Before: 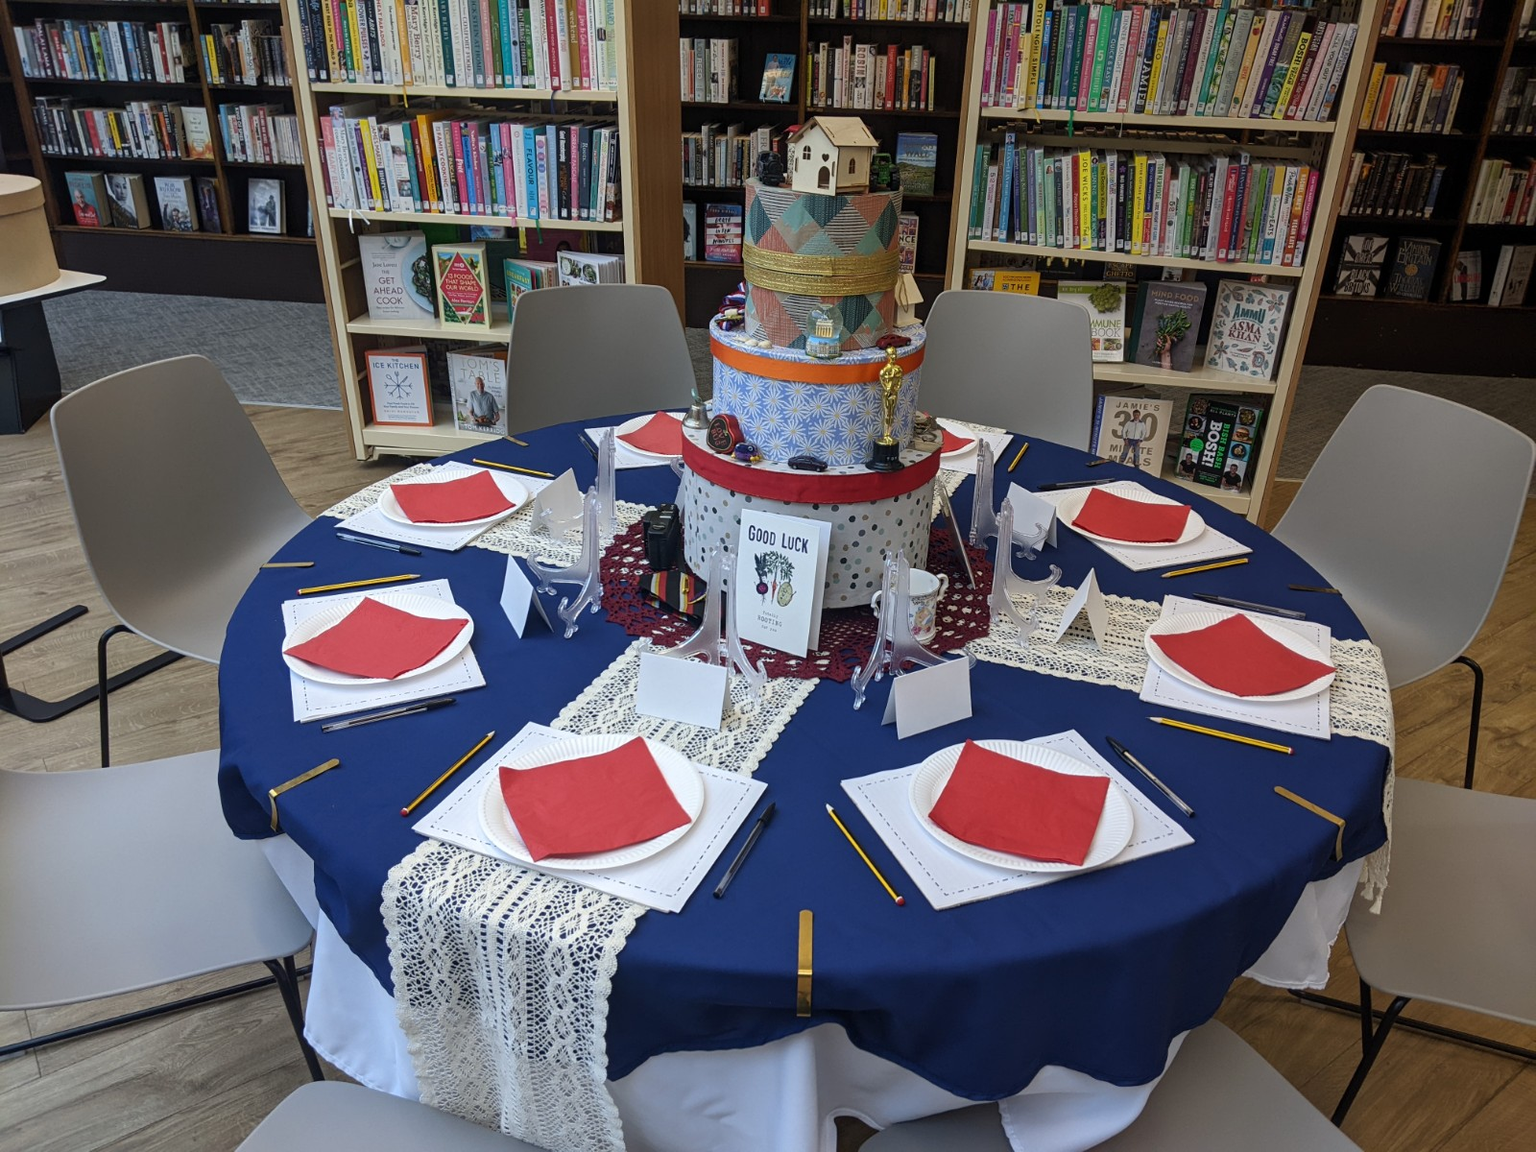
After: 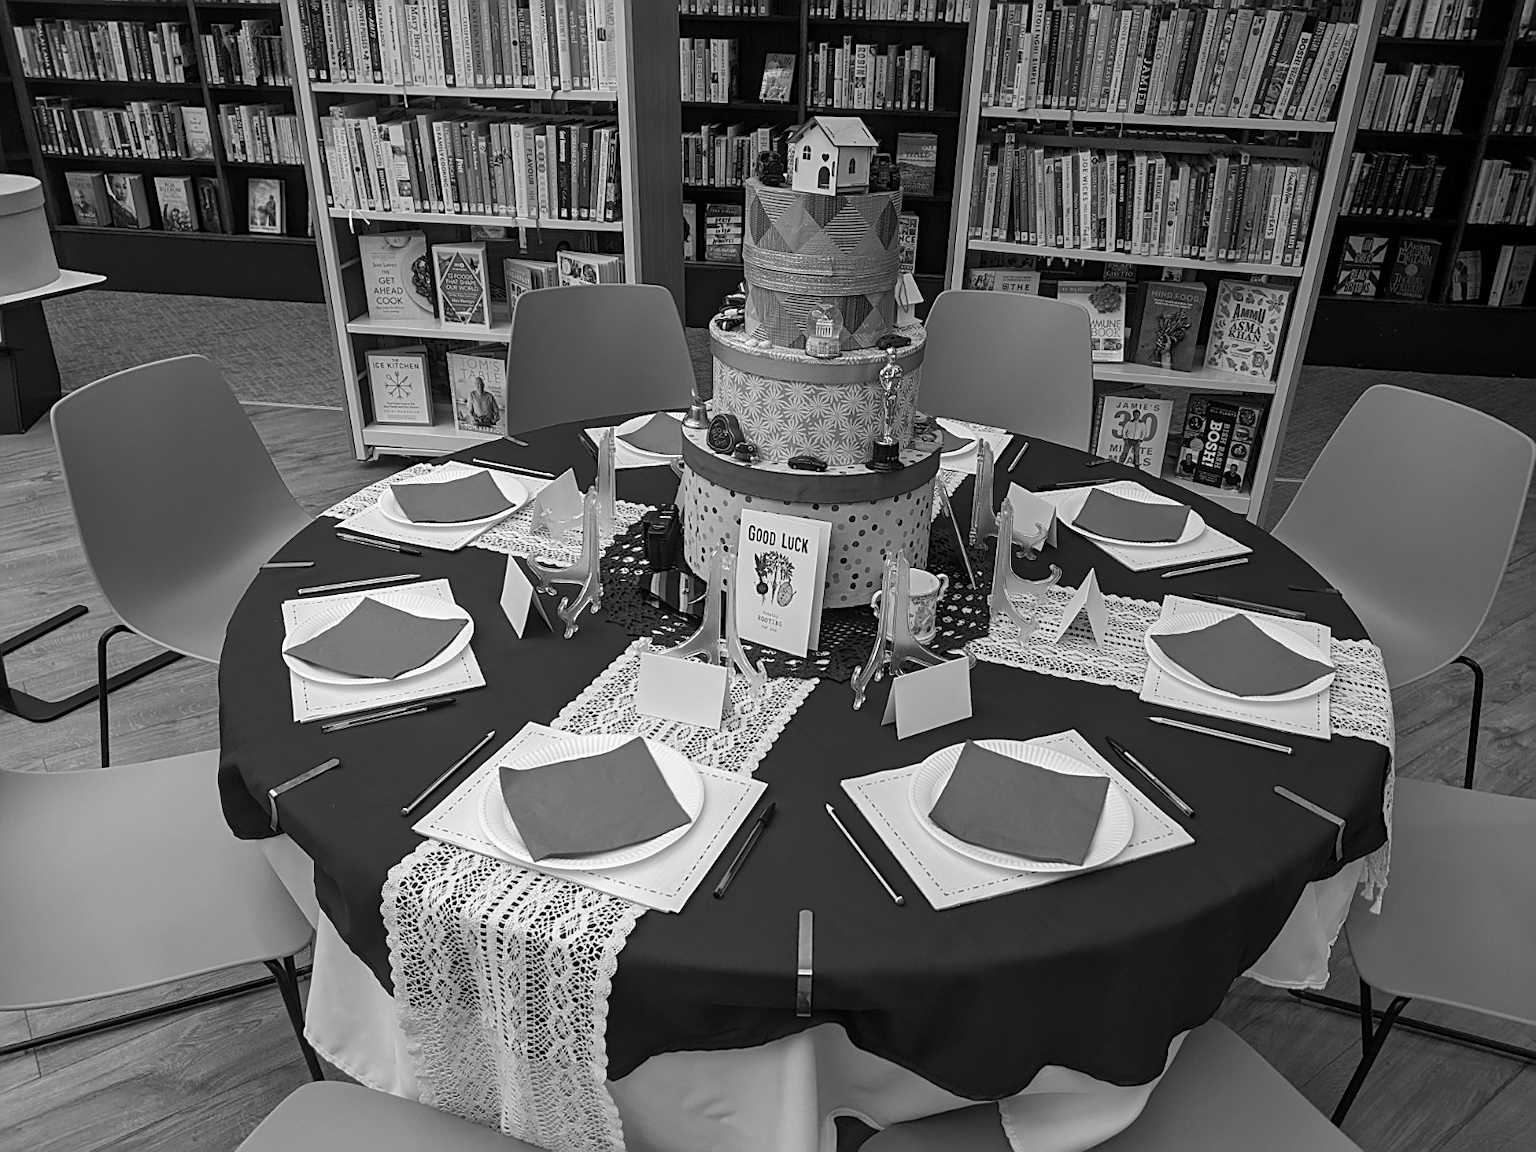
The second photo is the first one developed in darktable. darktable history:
sharpen: on, module defaults
monochrome: a 32, b 64, size 2.3
